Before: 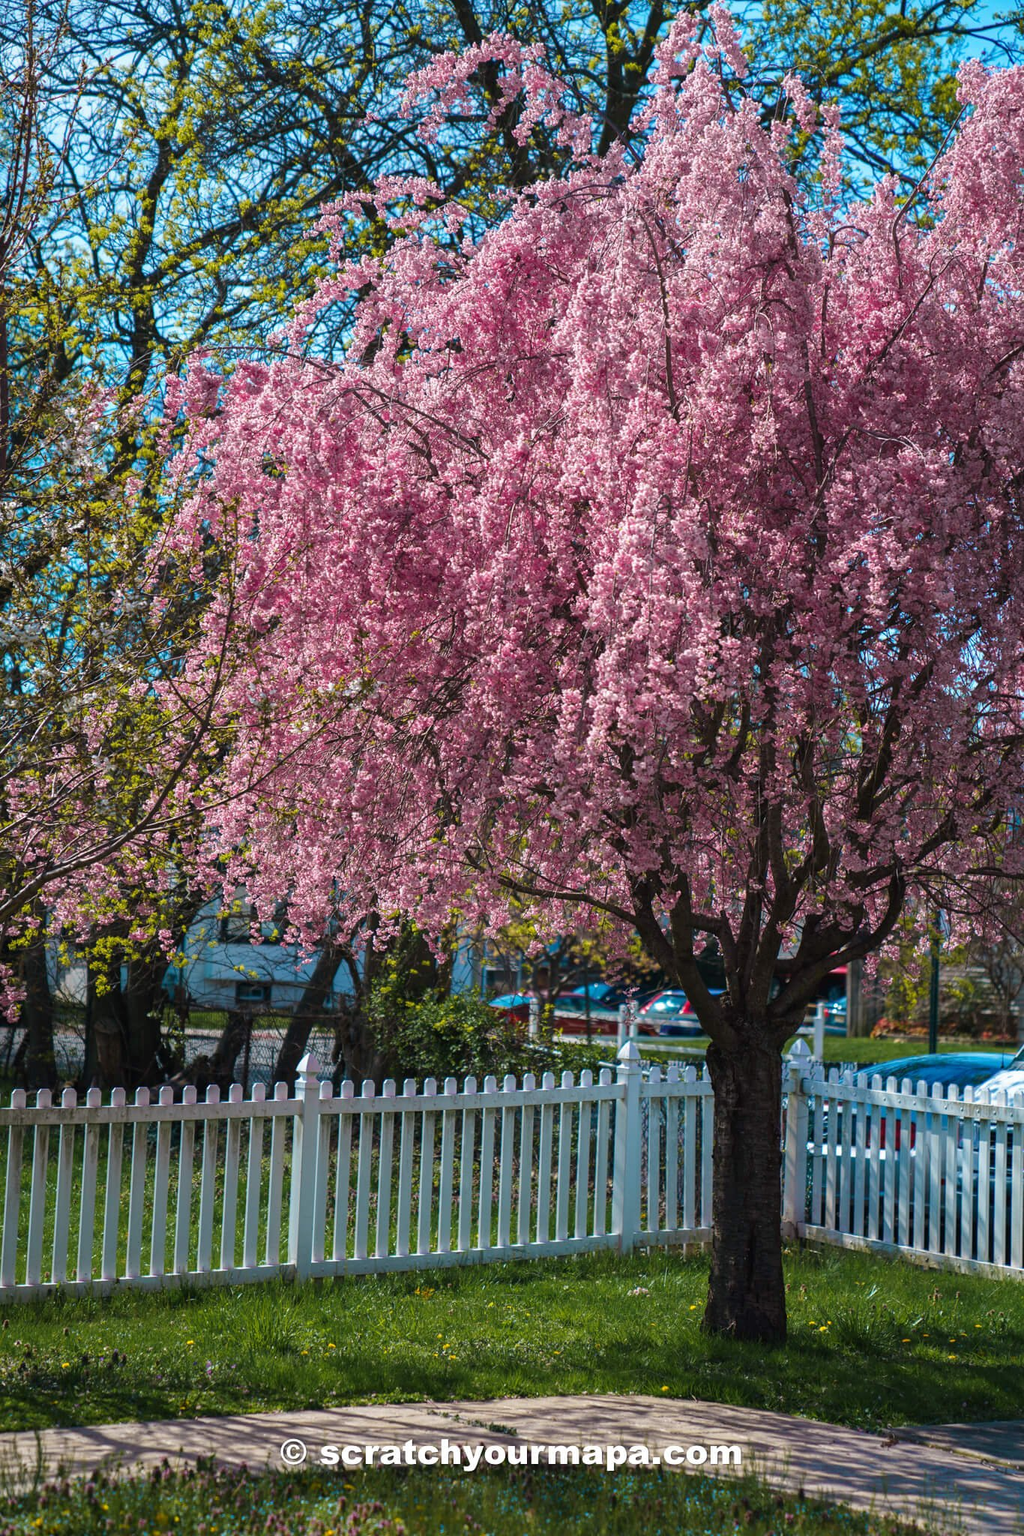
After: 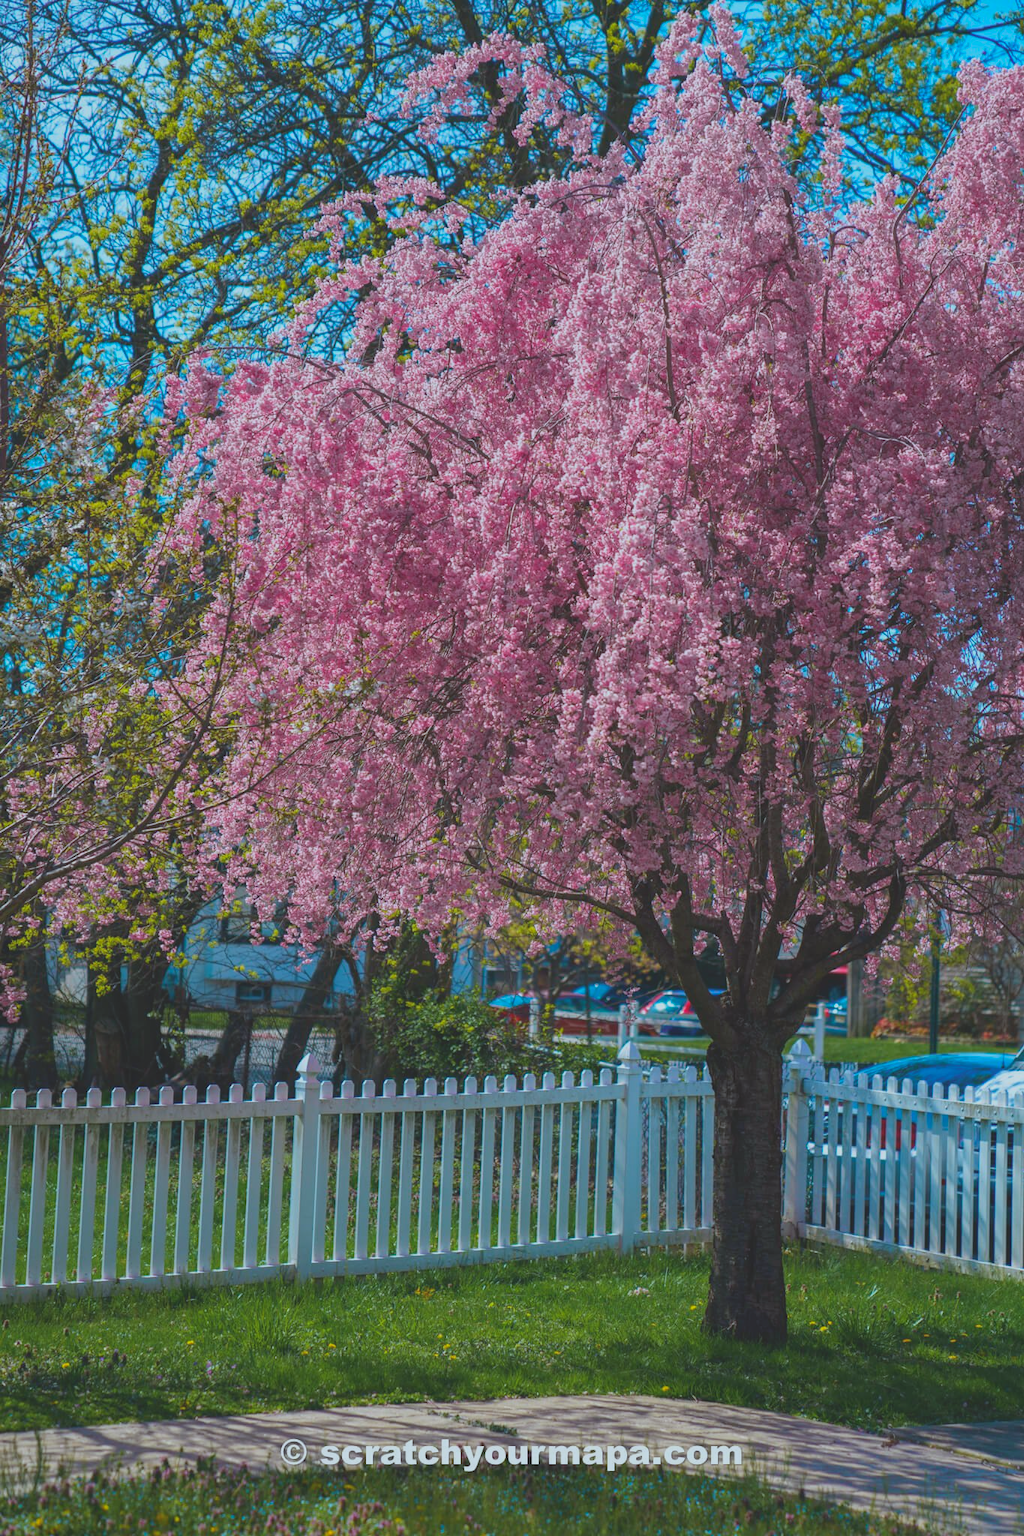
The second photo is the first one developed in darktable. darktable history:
contrast brightness saturation: contrast -0.297
color calibration: illuminant Planckian (black body), adaptation linear Bradford (ICC v4), x 0.365, y 0.367, temperature 4421.26 K
